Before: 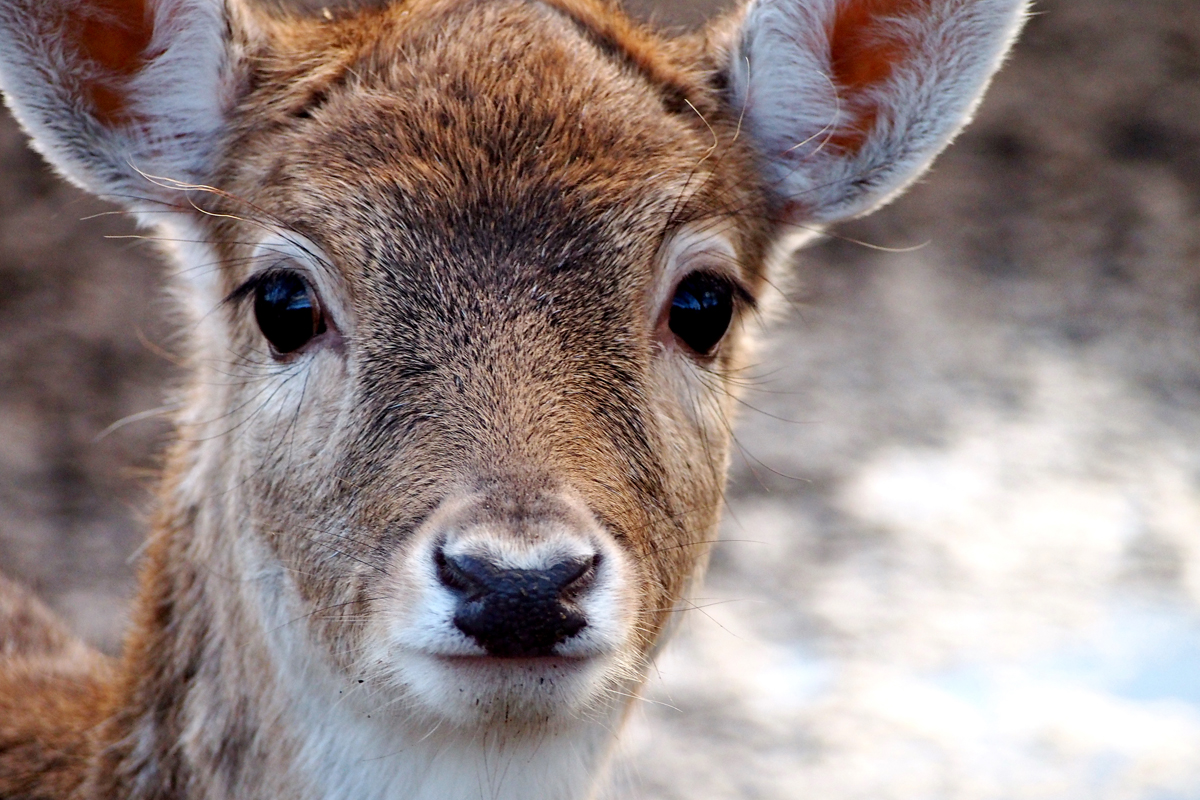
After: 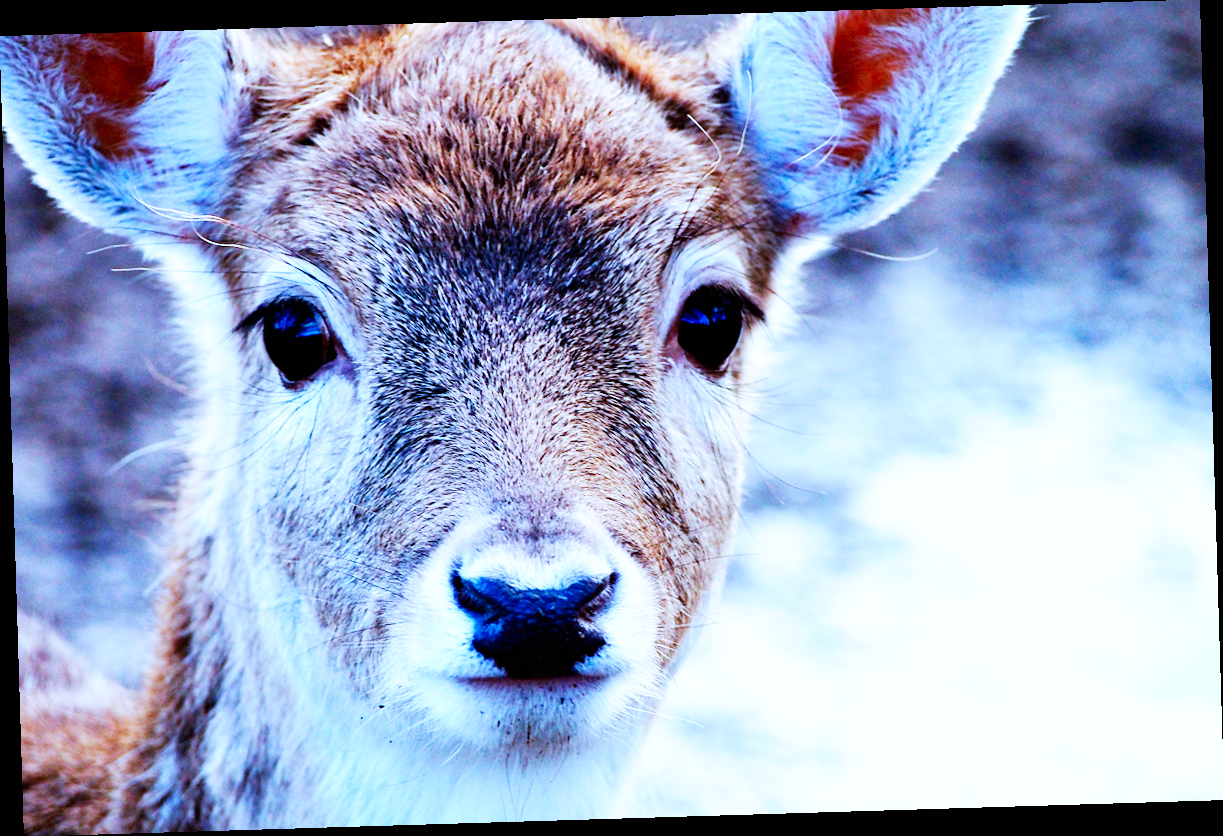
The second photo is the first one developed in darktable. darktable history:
base curve: curves: ch0 [(0, 0) (0.007, 0.004) (0.027, 0.03) (0.046, 0.07) (0.207, 0.54) (0.442, 0.872) (0.673, 0.972) (1, 1)], preserve colors none
rotate and perspective: rotation -1.75°, automatic cropping off
color calibration: illuminant as shot in camera, x 0.442, y 0.413, temperature 2903.13 K
